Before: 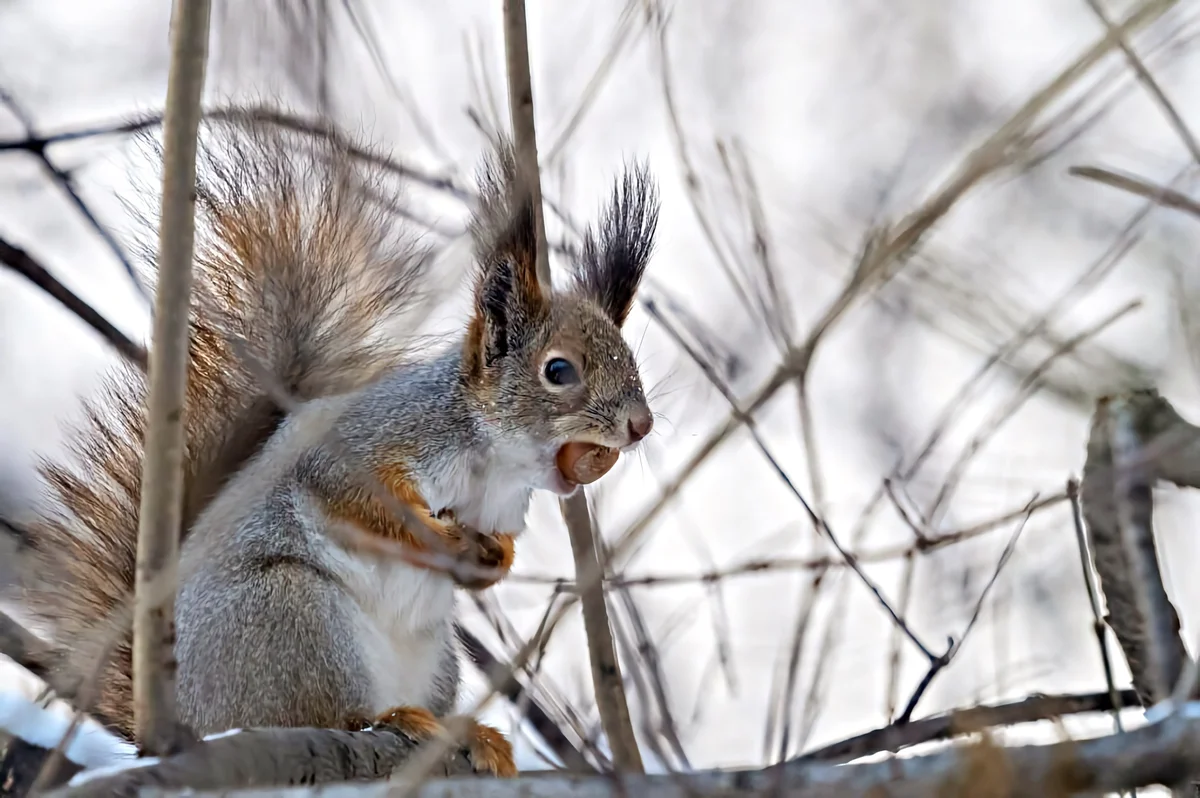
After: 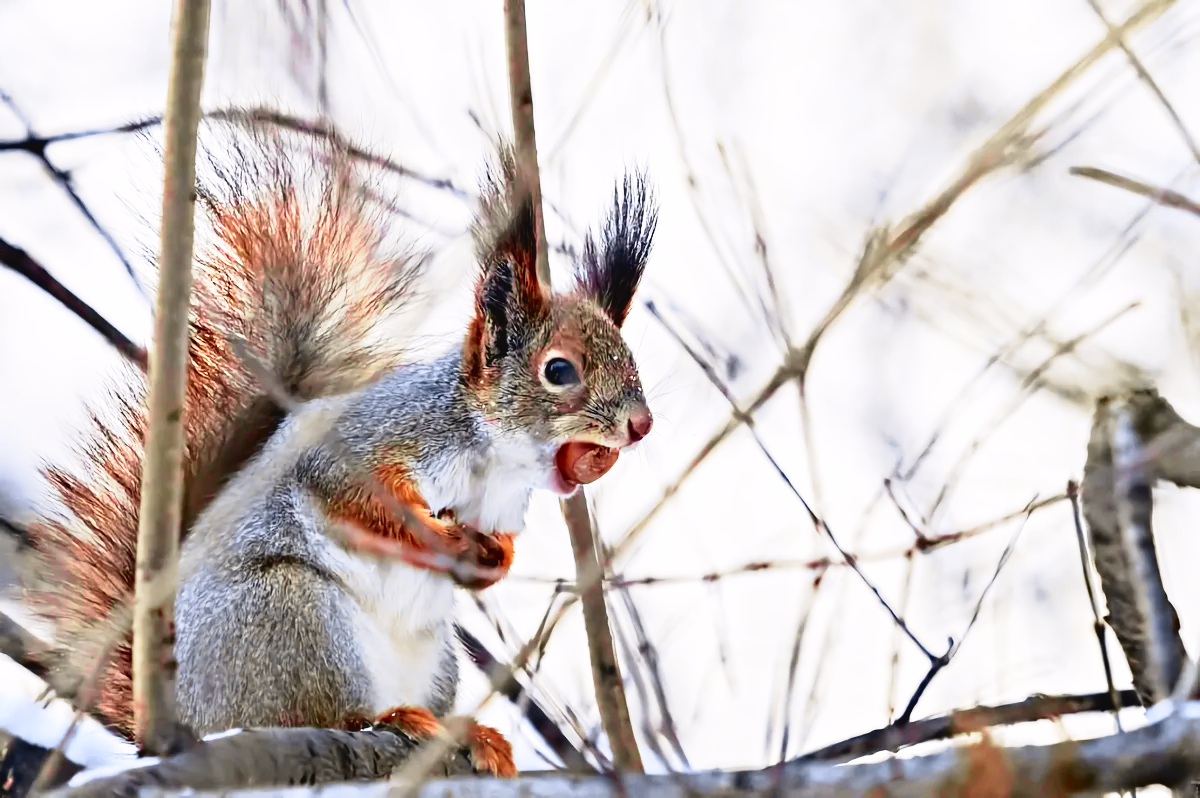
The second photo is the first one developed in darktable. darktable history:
tone curve: curves: ch0 [(0, 0.036) (0.119, 0.115) (0.466, 0.498) (0.715, 0.767) (0.817, 0.865) (1, 0.998)]; ch1 [(0, 0) (0.377, 0.424) (0.442, 0.491) (0.487, 0.502) (0.514, 0.512) (0.536, 0.577) (0.66, 0.724) (1, 1)]; ch2 [(0, 0) (0.38, 0.405) (0.463, 0.443) (0.492, 0.486) (0.526, 0.541) (0.578, 0.598) (1, 1)], color space Lab, independent channels, preserve colors none
base curve: curves: ch0 [(0, 0) (0.005, 0.002) (0.193, 0.295) (0.399, 0.664) (0.75, 0.928) (1, 1)], preserve colors none
